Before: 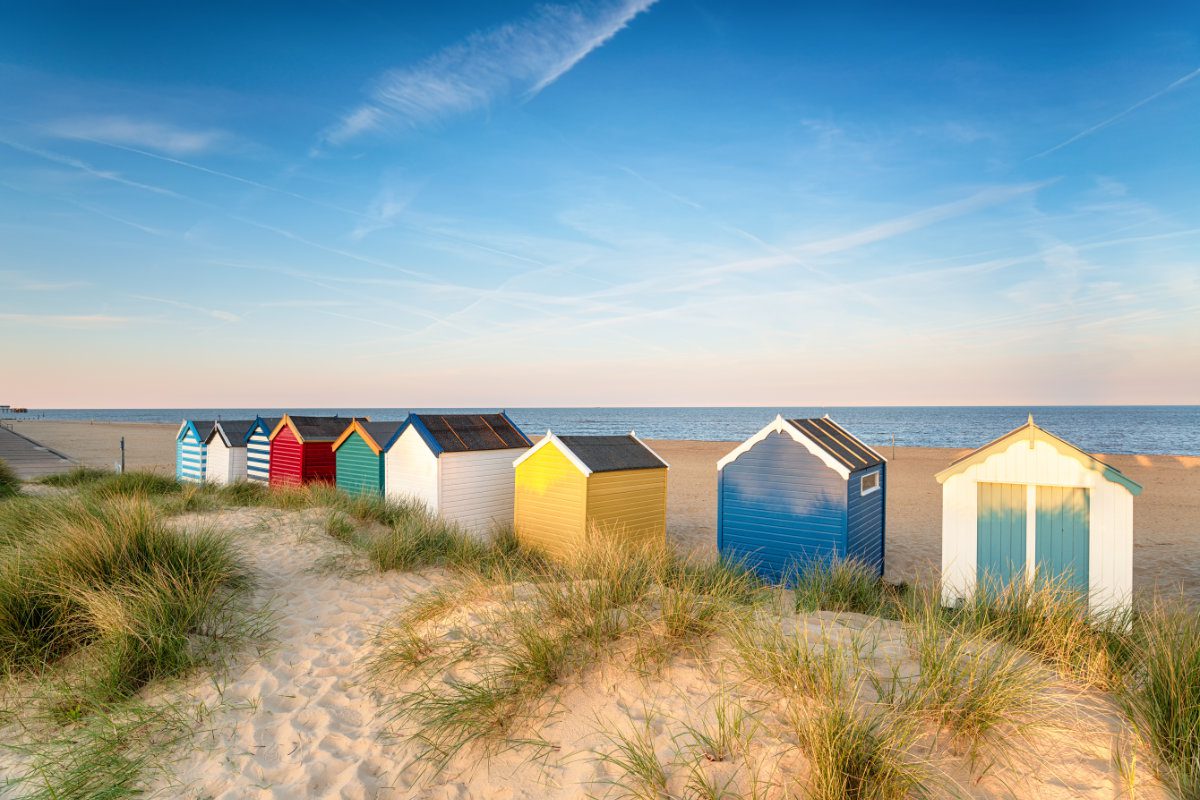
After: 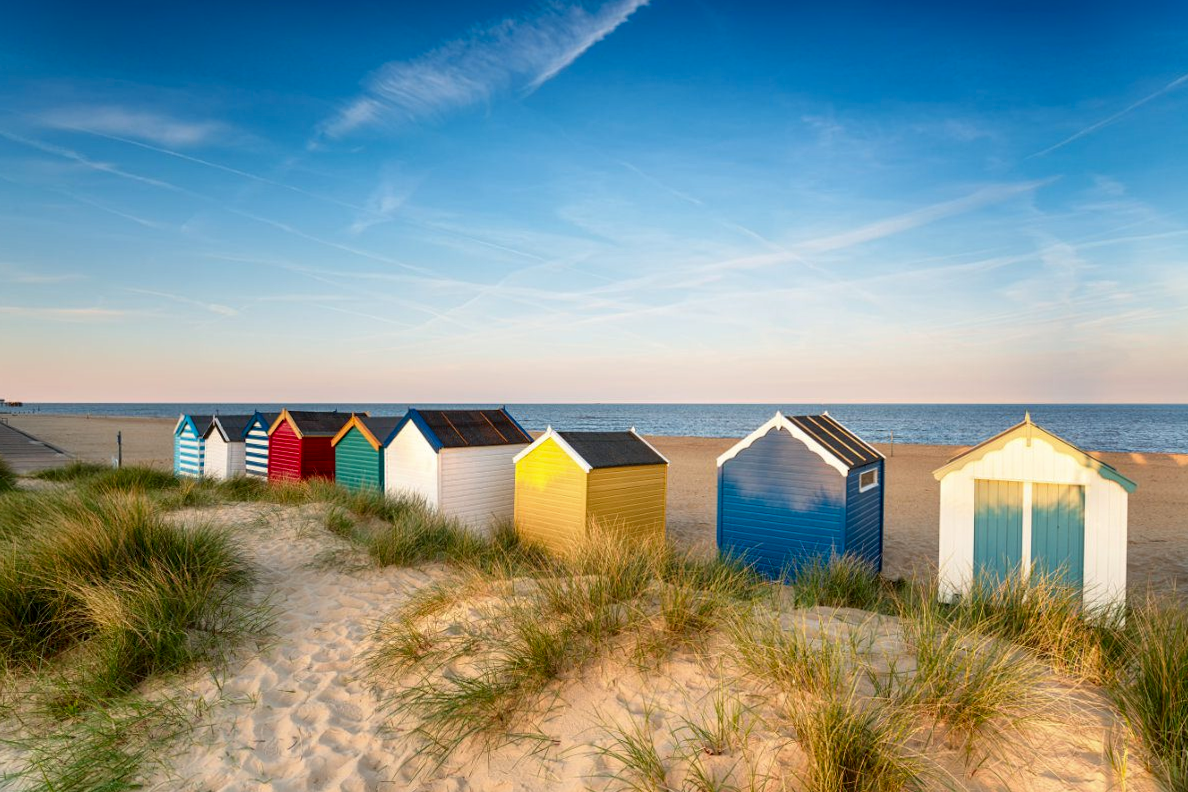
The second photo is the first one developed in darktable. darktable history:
rotate and perspective: rotation 0.174°, lens shift (vertical) 0.013, lens shift (horizontal) 0.019, shear 0.001, automatic cropping original format, crop left 0.007, crop right 0.991, crop top 0.016, crop bottom 0.997
contrast brightness saturation: contrast 0.07, brightness -0.13, saturation 0.06
